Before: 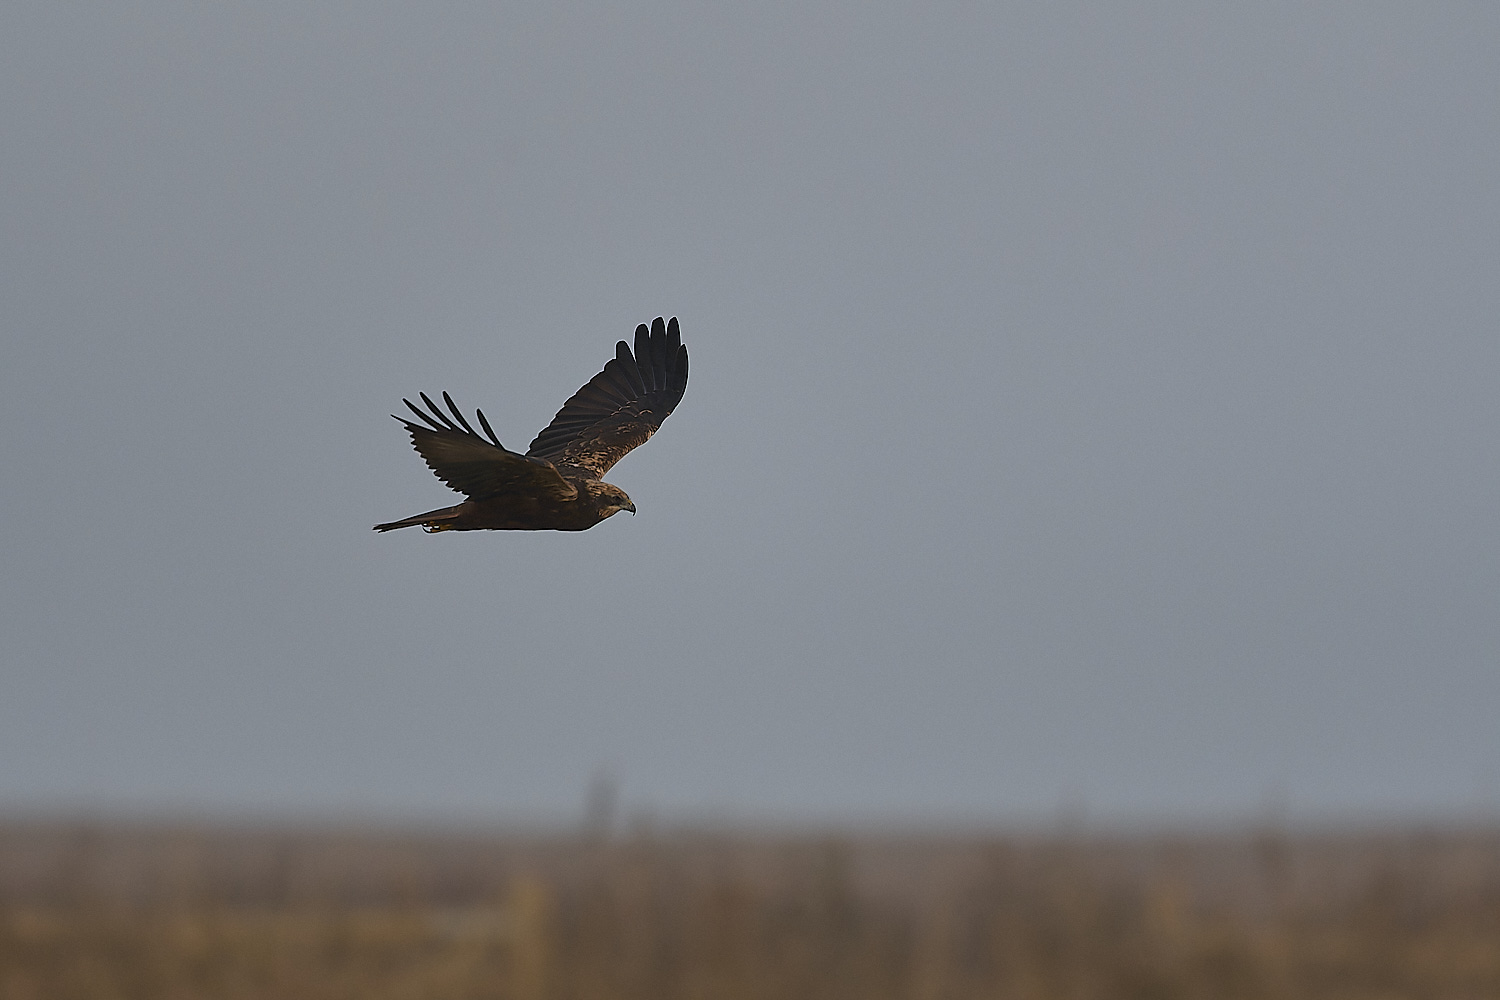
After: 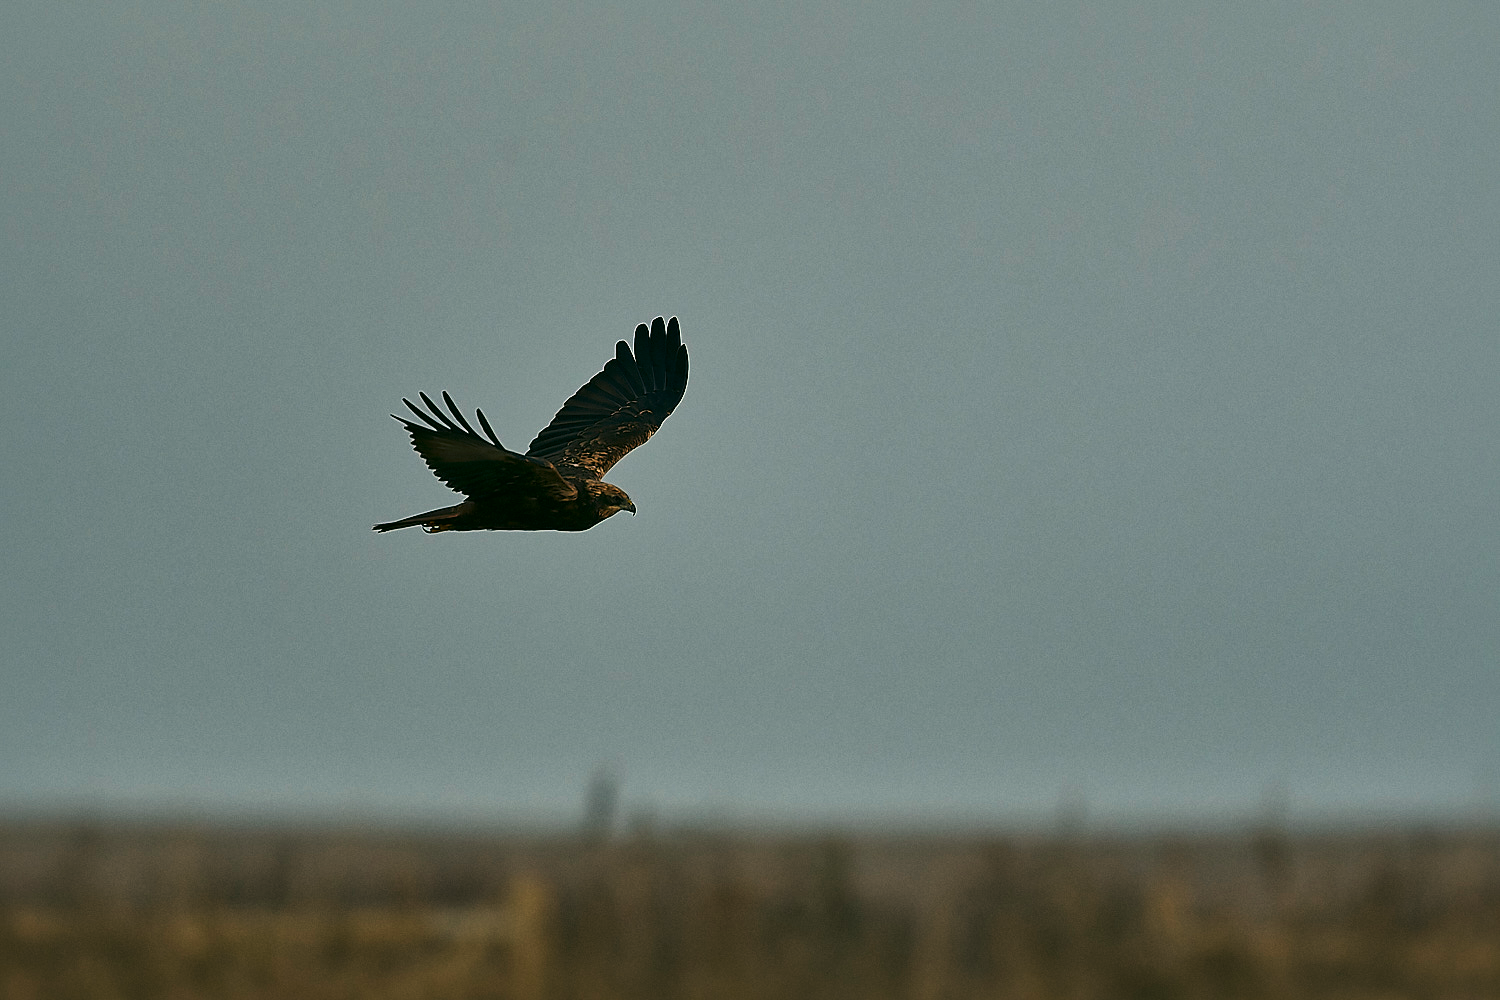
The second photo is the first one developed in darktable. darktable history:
local contrast: mode bilateral grid, contrast 20, coarseness 50, detail 179%, midtone range 0.2
color correction: highlights a* -0.482, highlights b* 9.48, shadows a* -9.48, shadows b* 0.803
tone curve: curves: ch0 [(0, 0) (0.003, 0.006) (0.011, 0.01) (0.025, 0.017) (0.044, 0.029) (0.069, 0.043) (0.1, 0.064) (0.136, 0.091) (0.177, 0.128) (0.224, 0.162) (0.277, 0.206) (0.335, 0.258) (0.399, 0.324) (0.468, 0.404) (0.543, 0.499) (0.623, 0.595) (0.709, 0.693) (0.801, 0.786) (0.898, 0.883) (1, 1)], preserve colors none
